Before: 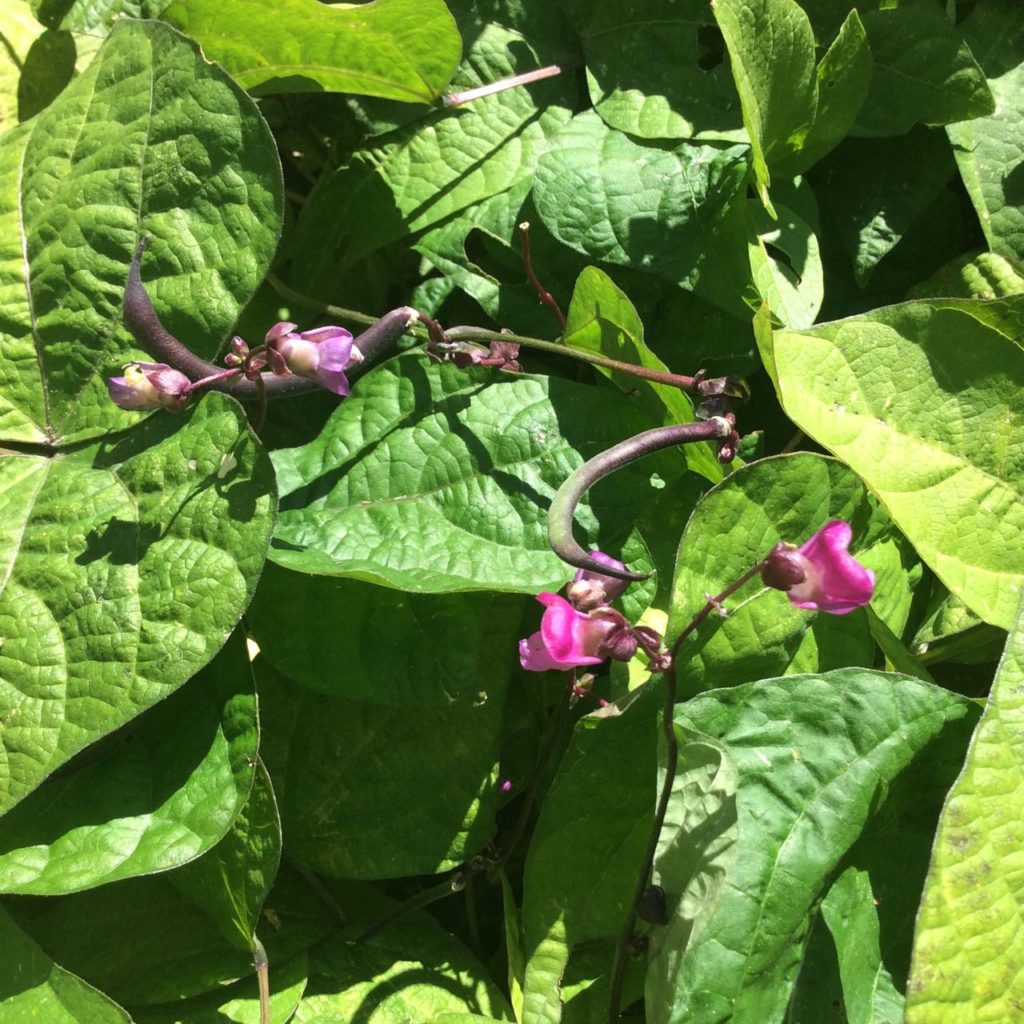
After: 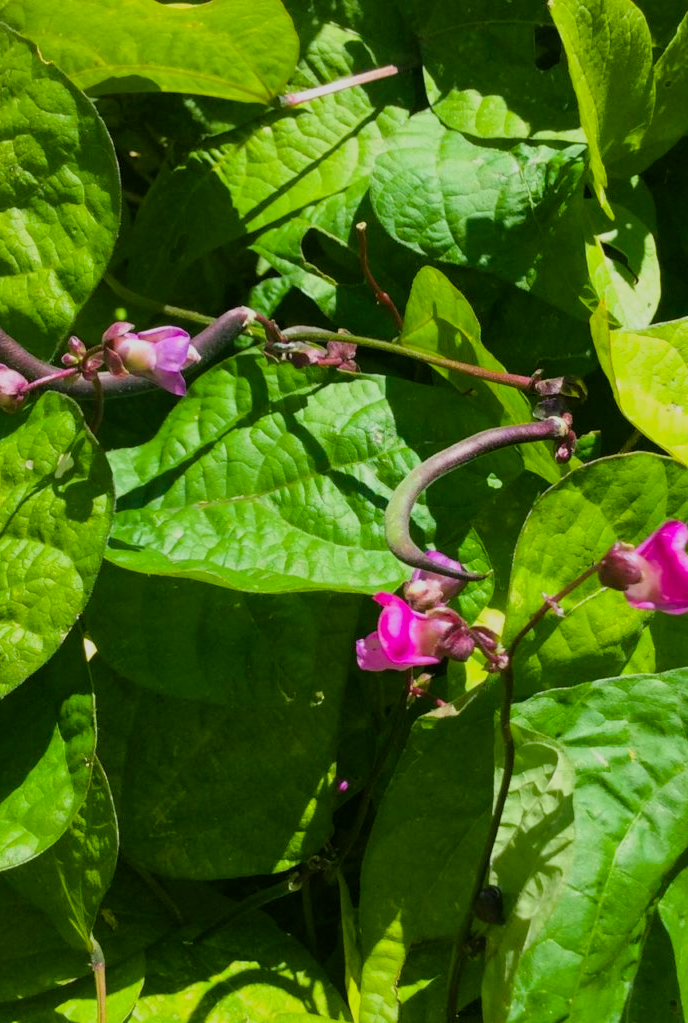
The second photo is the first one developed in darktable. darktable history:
color balance rgb: shadows lift › chroma 1.002%, shadows lift › hue 243.29°, linear chroma grading › global chroma 15.366%, perceptual saturation grading › global saturation 19.4%, global vibrance 25.069%
crop and rotate: left 15.952%, right 16.784%
filmic rgb: black relative exposure -7.99 EV, white relative exposure 4.03 EV, hardness 4.18, contrast 0.926
